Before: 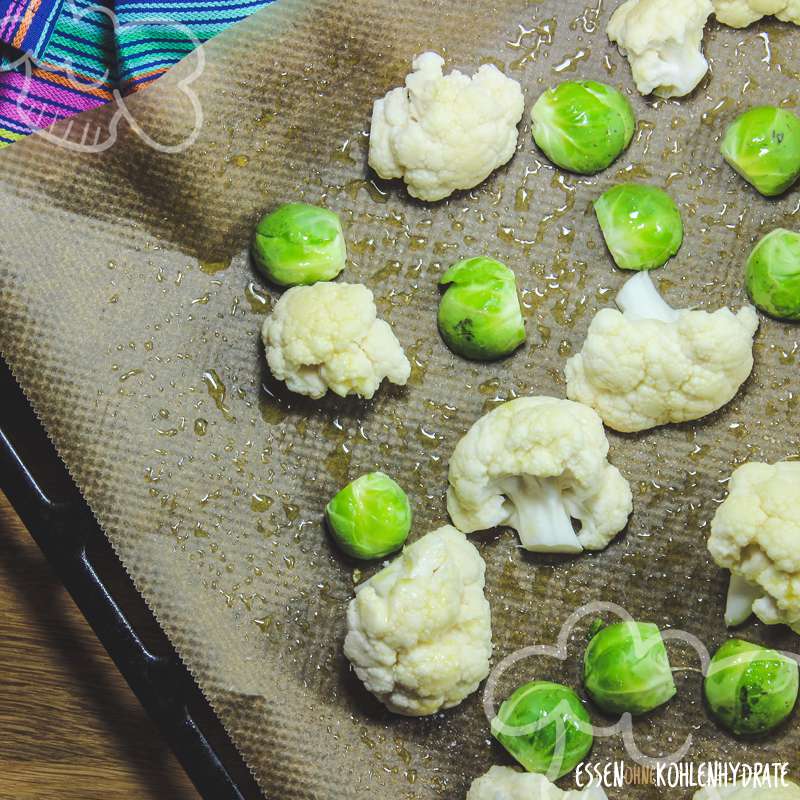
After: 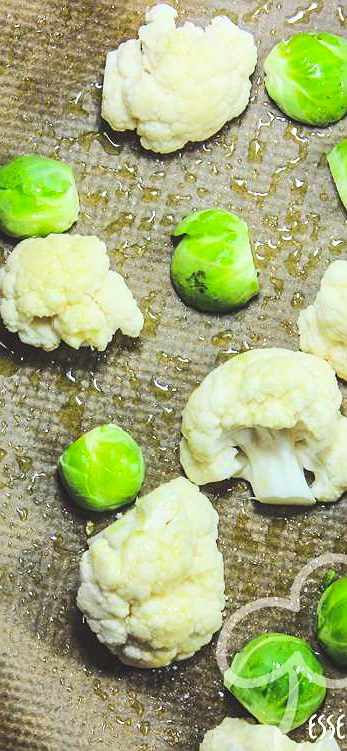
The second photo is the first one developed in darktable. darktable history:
crop: left 33.452%, top 6.025%, right 23.155%
contrast brightness saturation: contrast 0.2, brightness 0.16, saturation 0.22
sharpen: radius 1.272, amount 0.305, threshold 0
